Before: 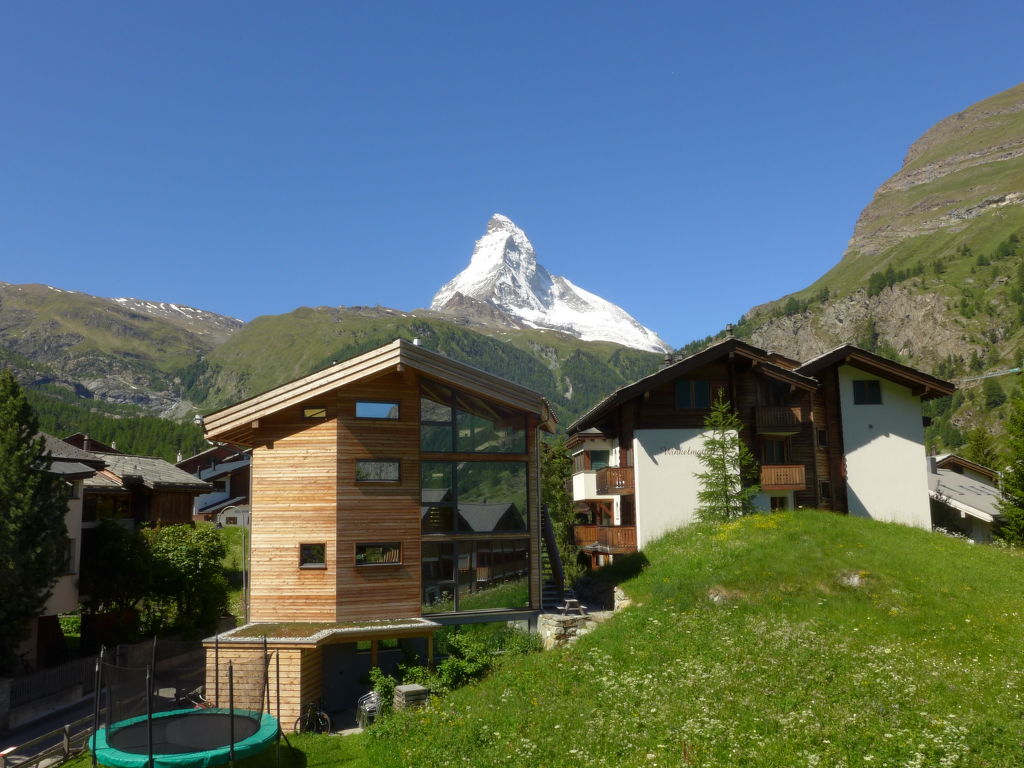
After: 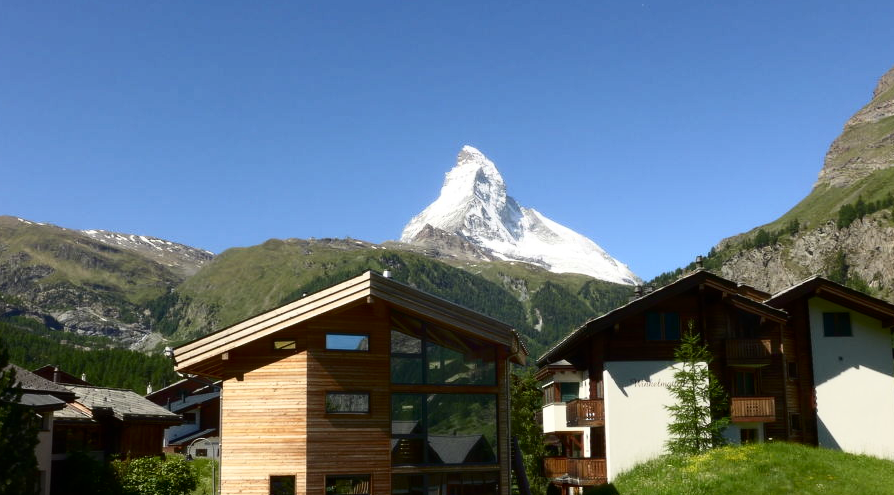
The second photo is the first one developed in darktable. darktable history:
crop: left 3.015%, top 8.969%, right 9.647%, bottom 26.457%
tone equalizer: on, module defaults
contrast brightness saturation: contrast 0.28
